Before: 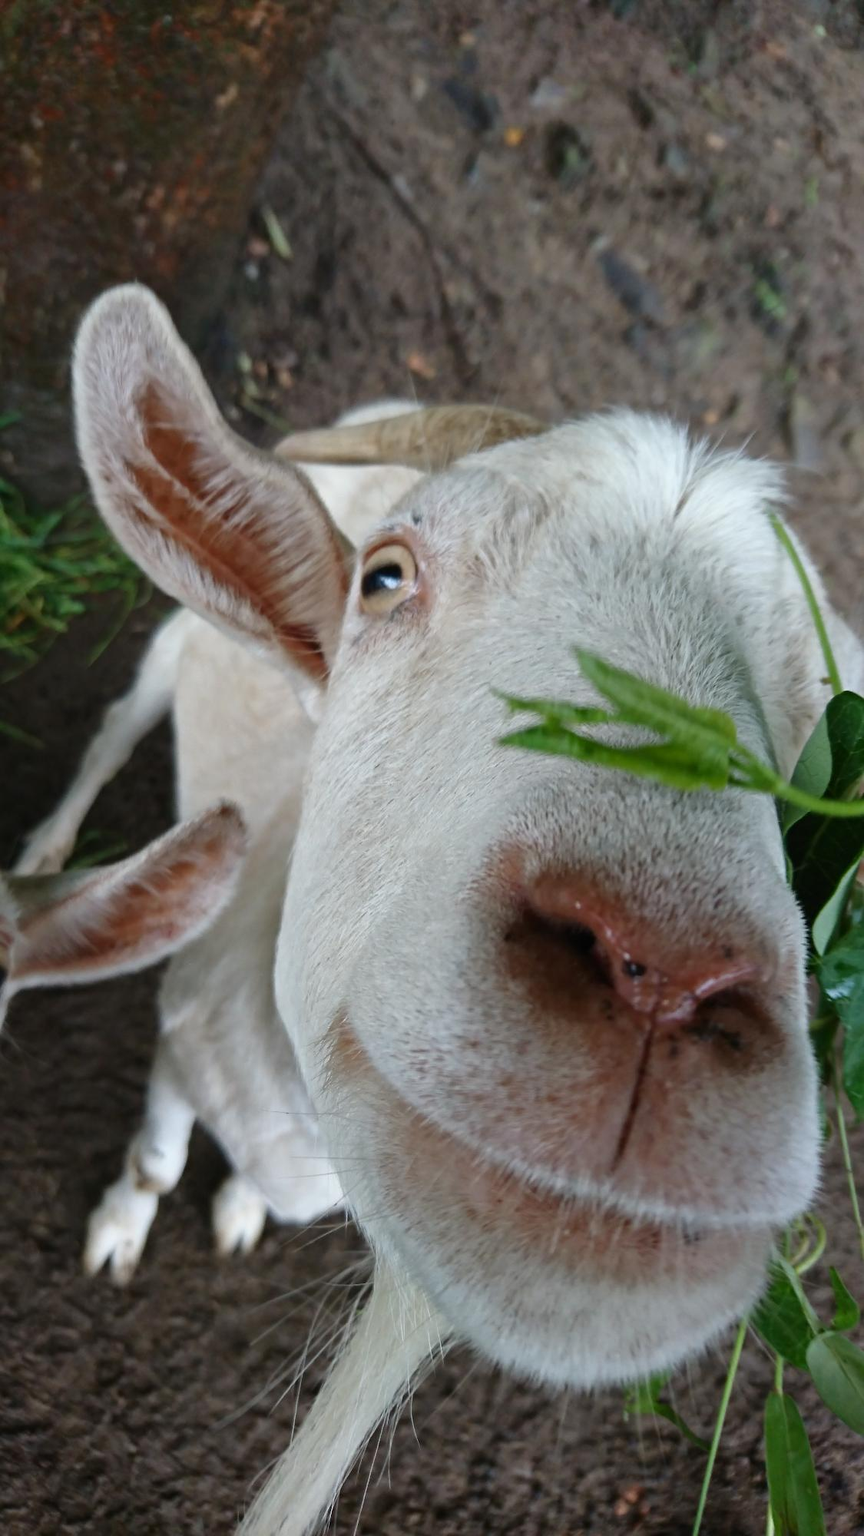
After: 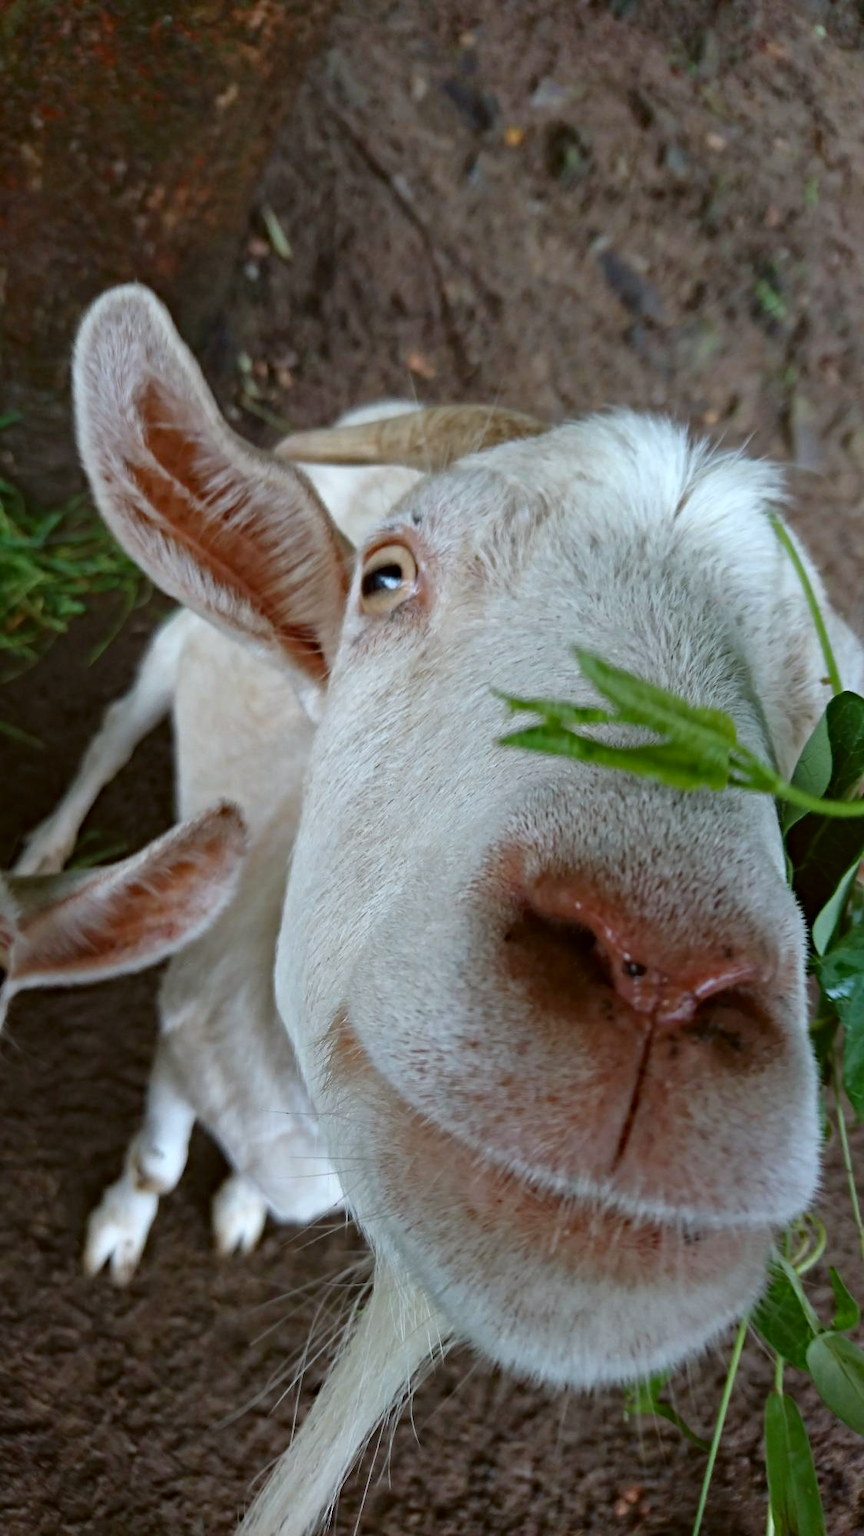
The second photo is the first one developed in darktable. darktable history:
color correction: highlights a* -3.18, highlights b* -6.34, shadows a* 2.93, shadows b* 5.39
haze removal: compatibility mode true, adaptive false
